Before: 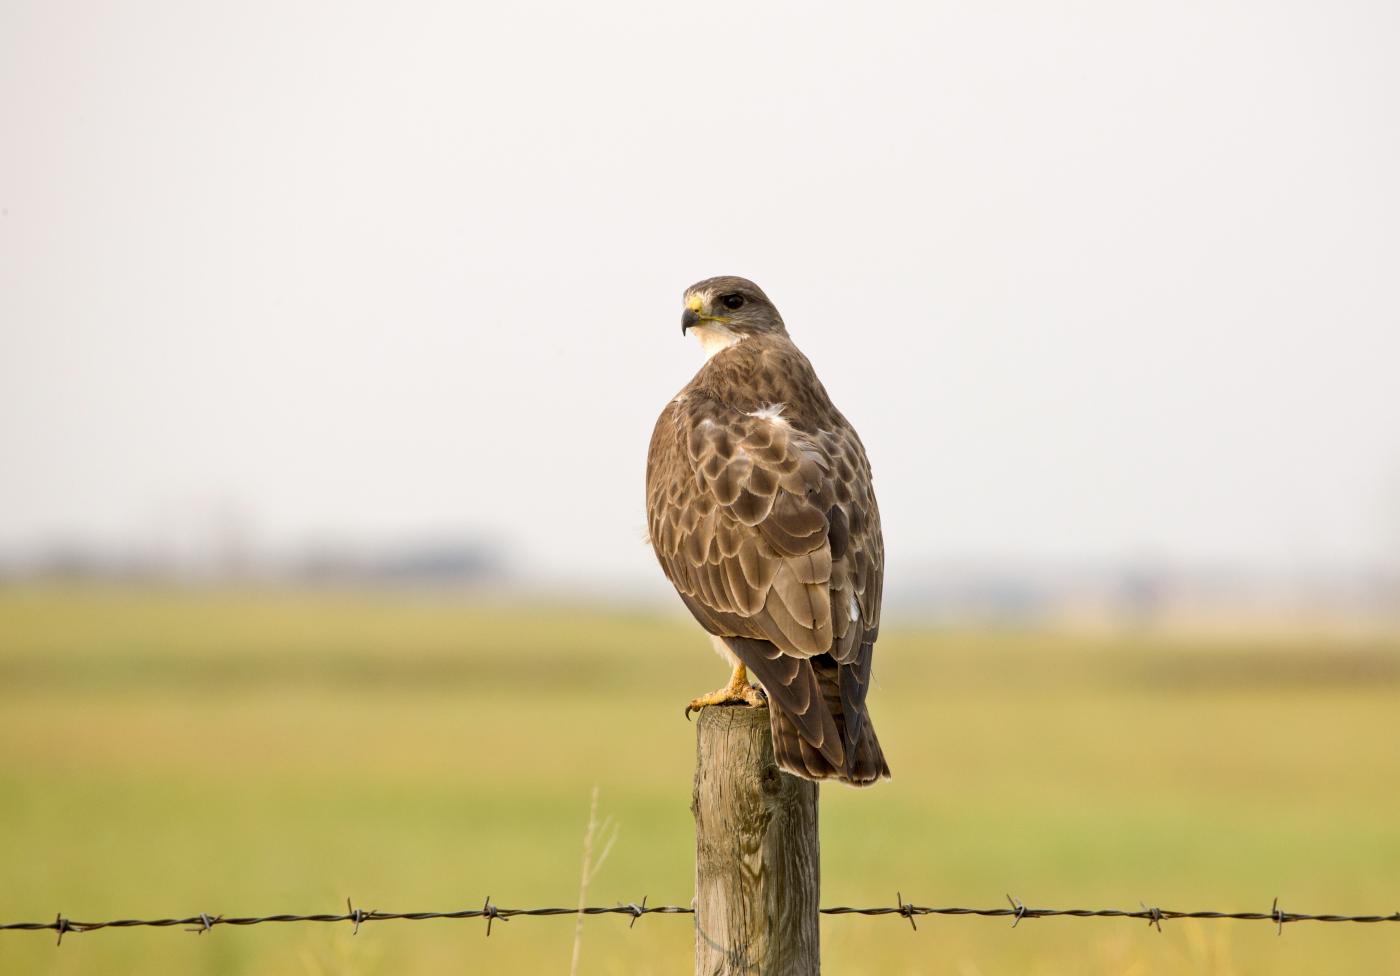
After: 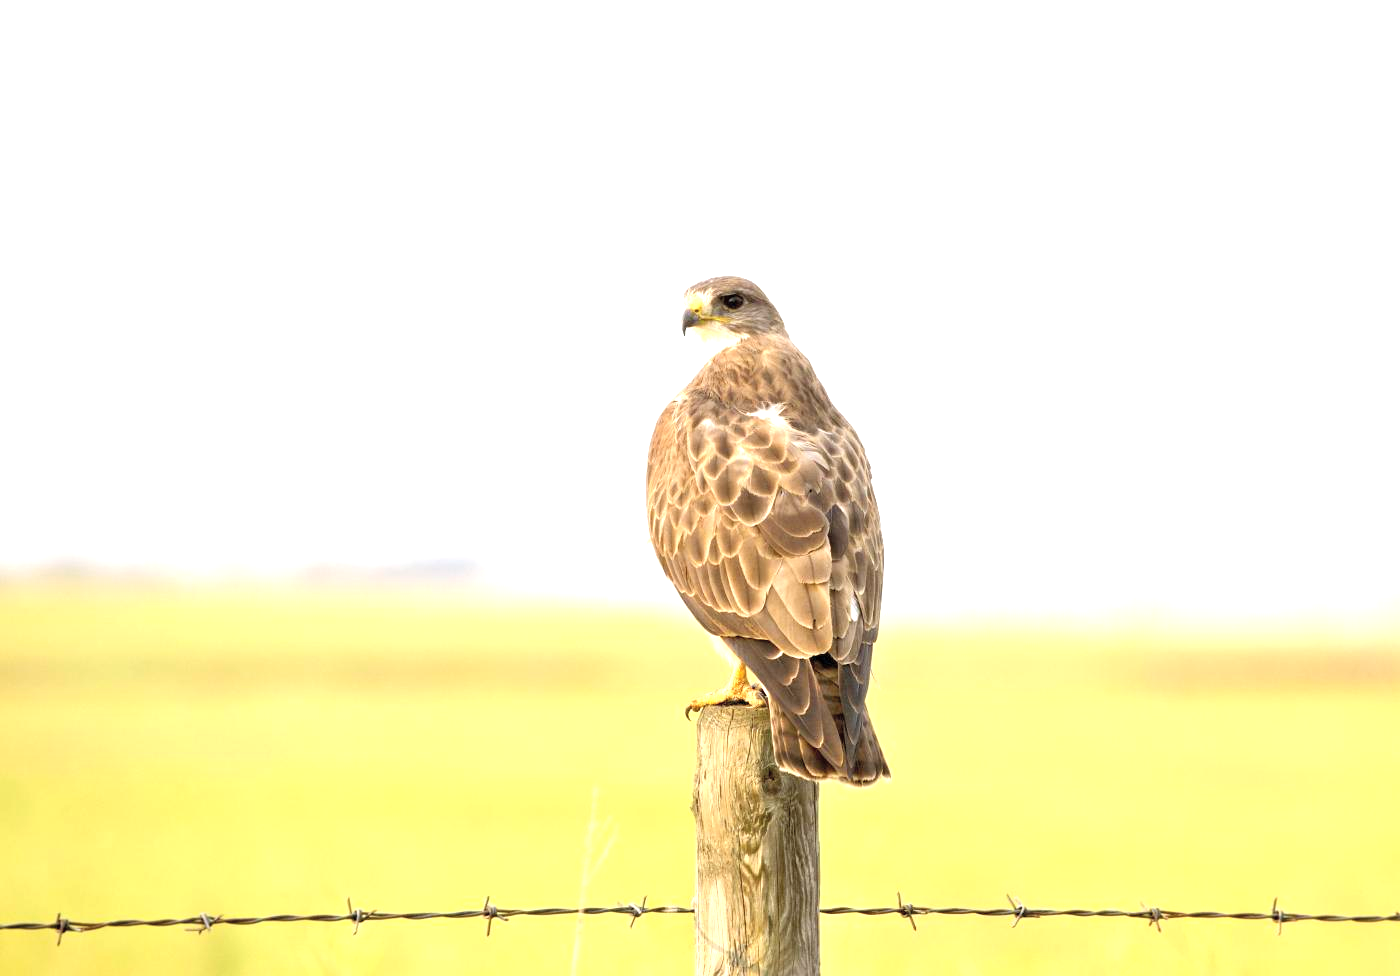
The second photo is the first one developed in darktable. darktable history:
tone equalizer: on, module defaults
exposure: exposure 1.205 EV, compensate highlight preservation false
contrast brightness saturation: brightness 0.12
